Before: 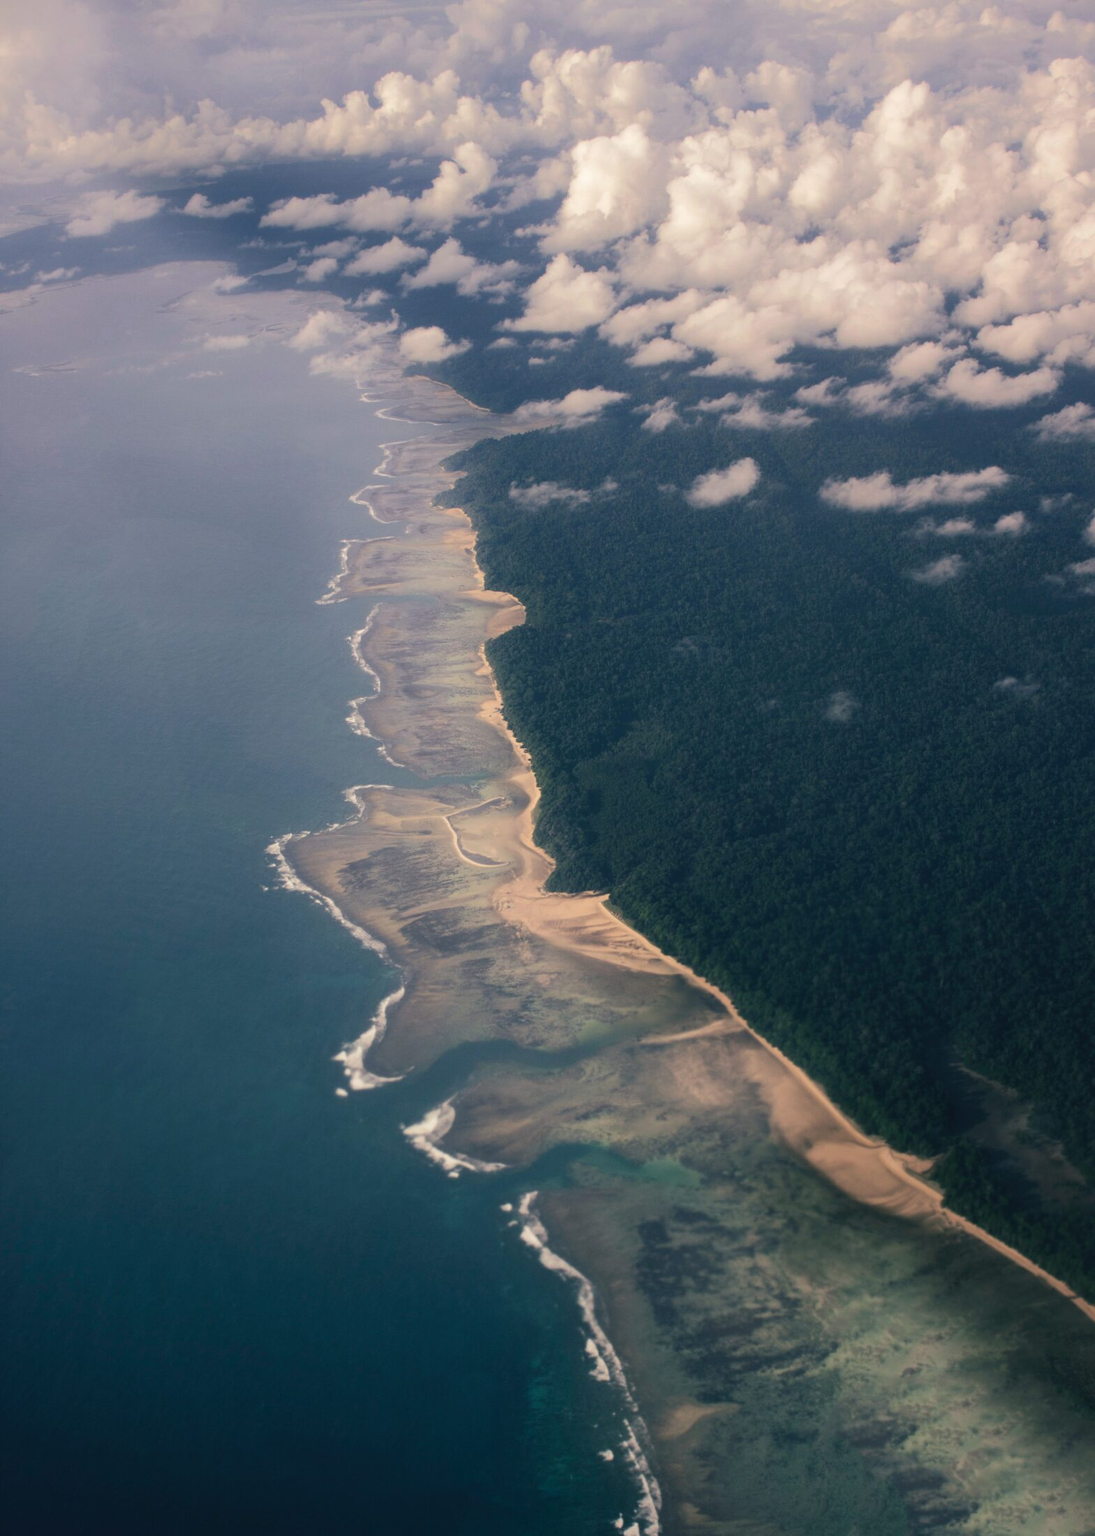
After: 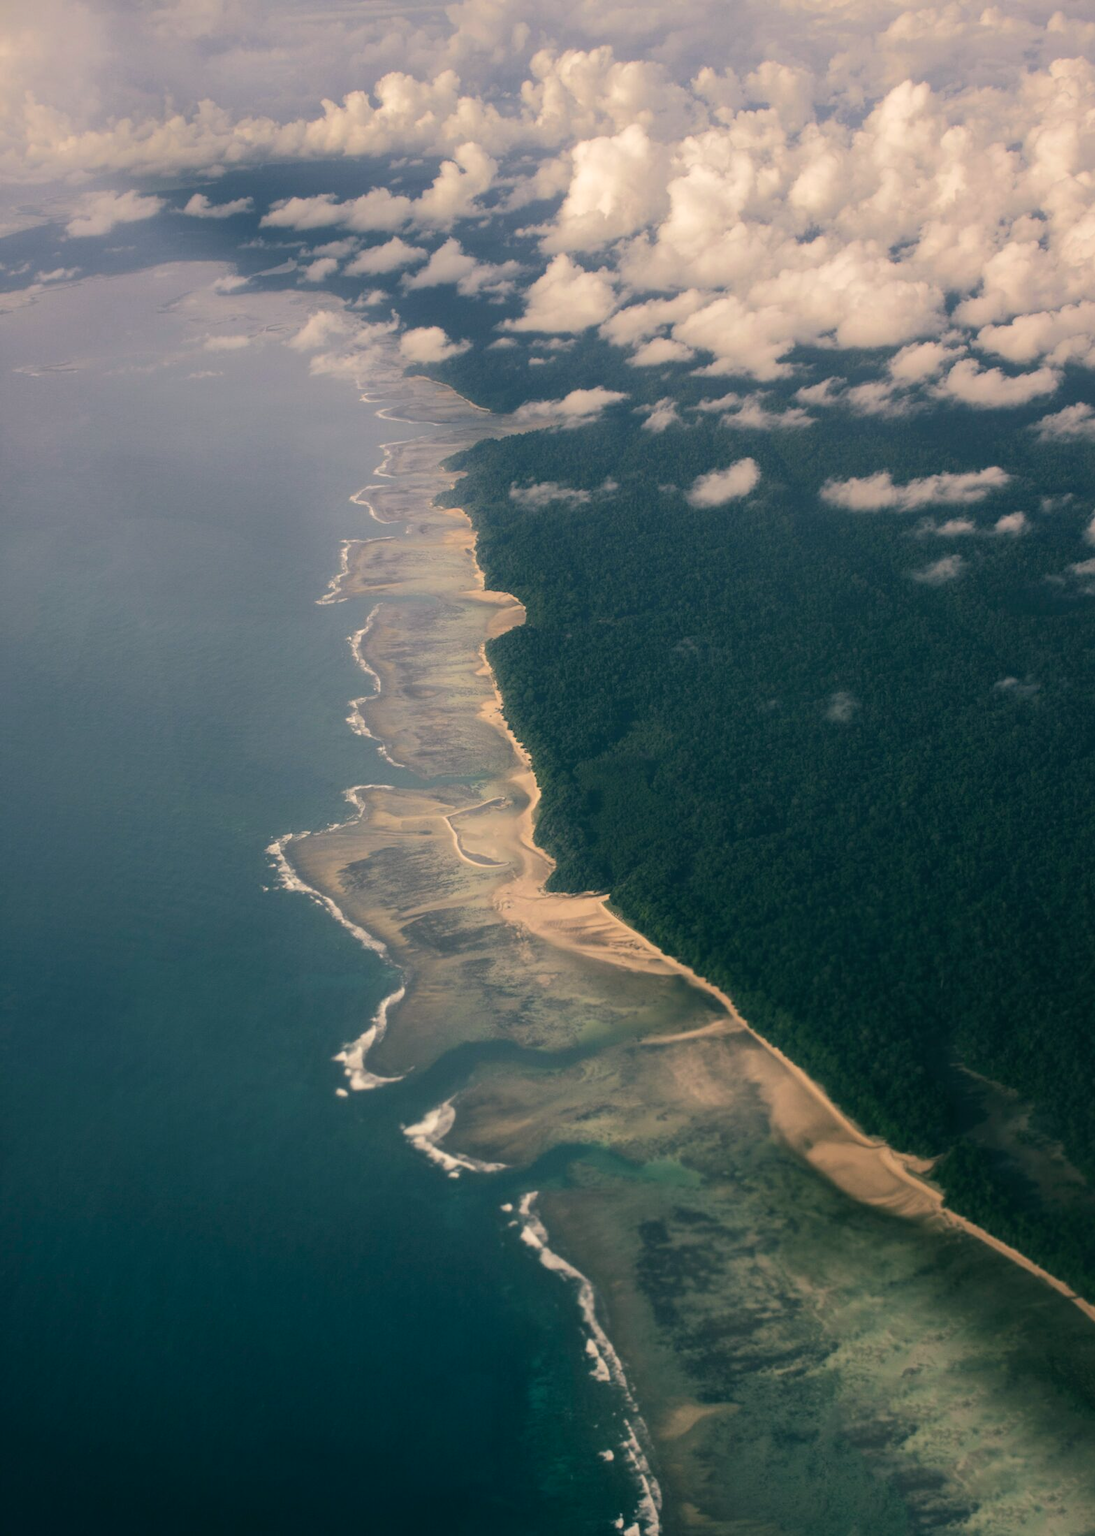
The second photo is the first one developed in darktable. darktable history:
color correction: highlights a* 4.02, highlights b* 4.98, shadows a* -7.55, shadows b* 4.98
color contrast: green-magenta contrast 0.96
